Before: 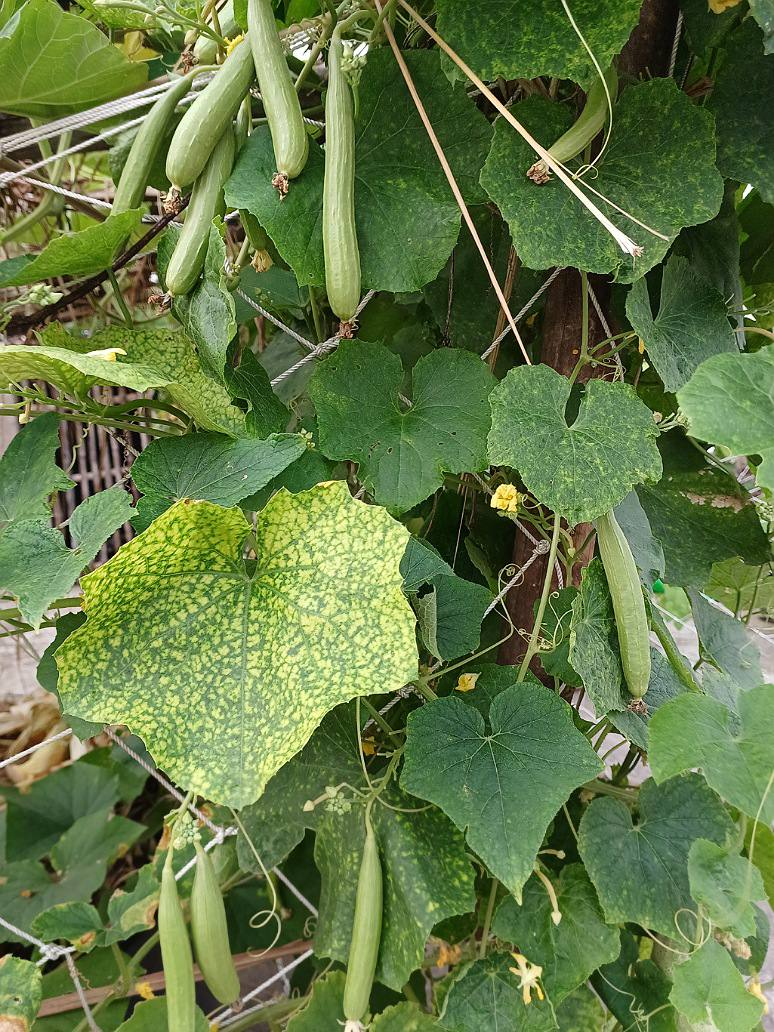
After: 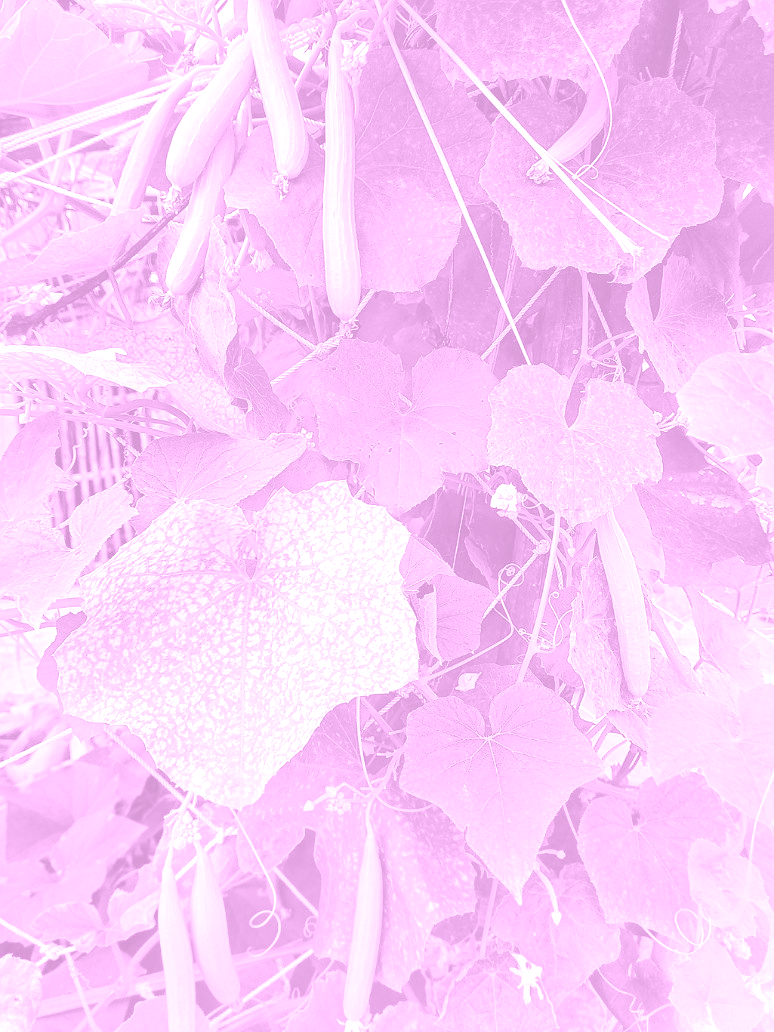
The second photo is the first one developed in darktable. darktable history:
exposure: black level correction 0, exposure 1.45 EV, compensate exposure bias true, compensate highlight preservation false
colorize: hue 331.2°, saturation 75%, source mix 30.28%, lightness 70.52%, version 1
